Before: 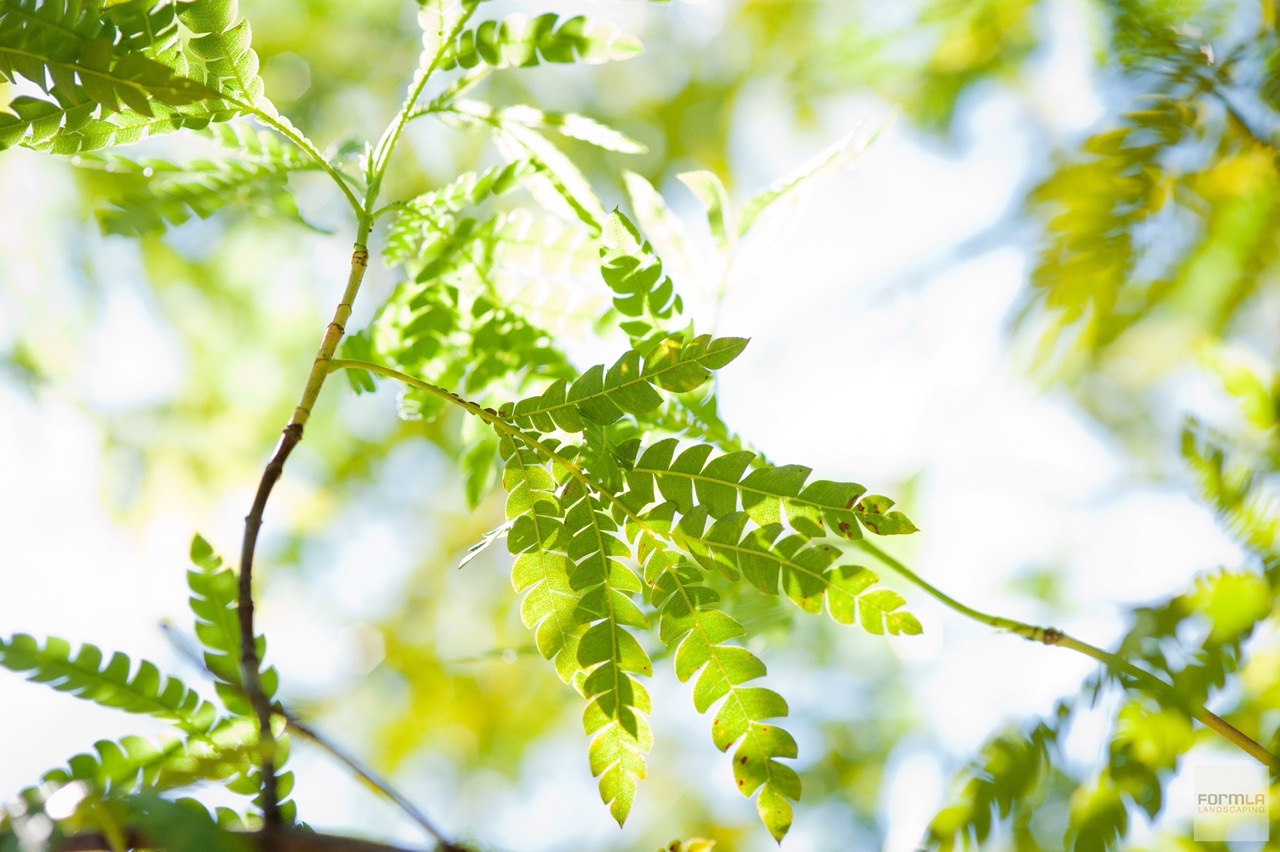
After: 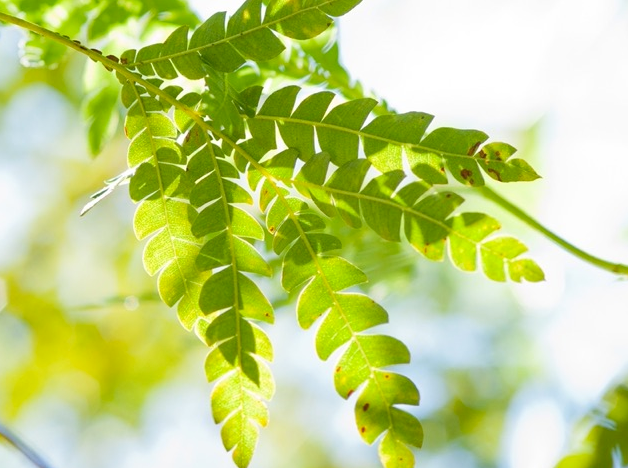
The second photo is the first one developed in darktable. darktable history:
haze removal: compatibility mode true
crop: left 29.593%, top 41.497%, right 21.186%, bottom 3.5%
